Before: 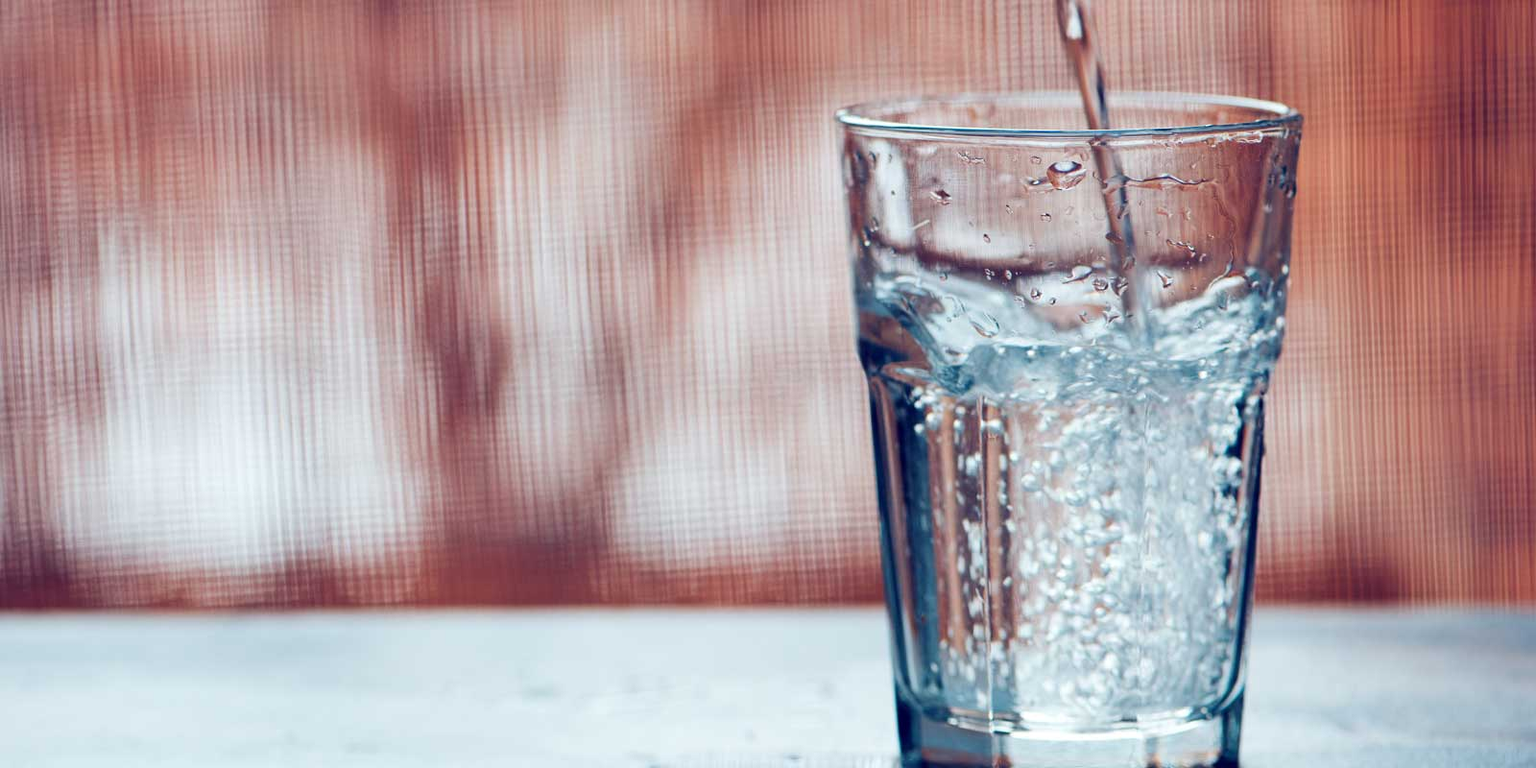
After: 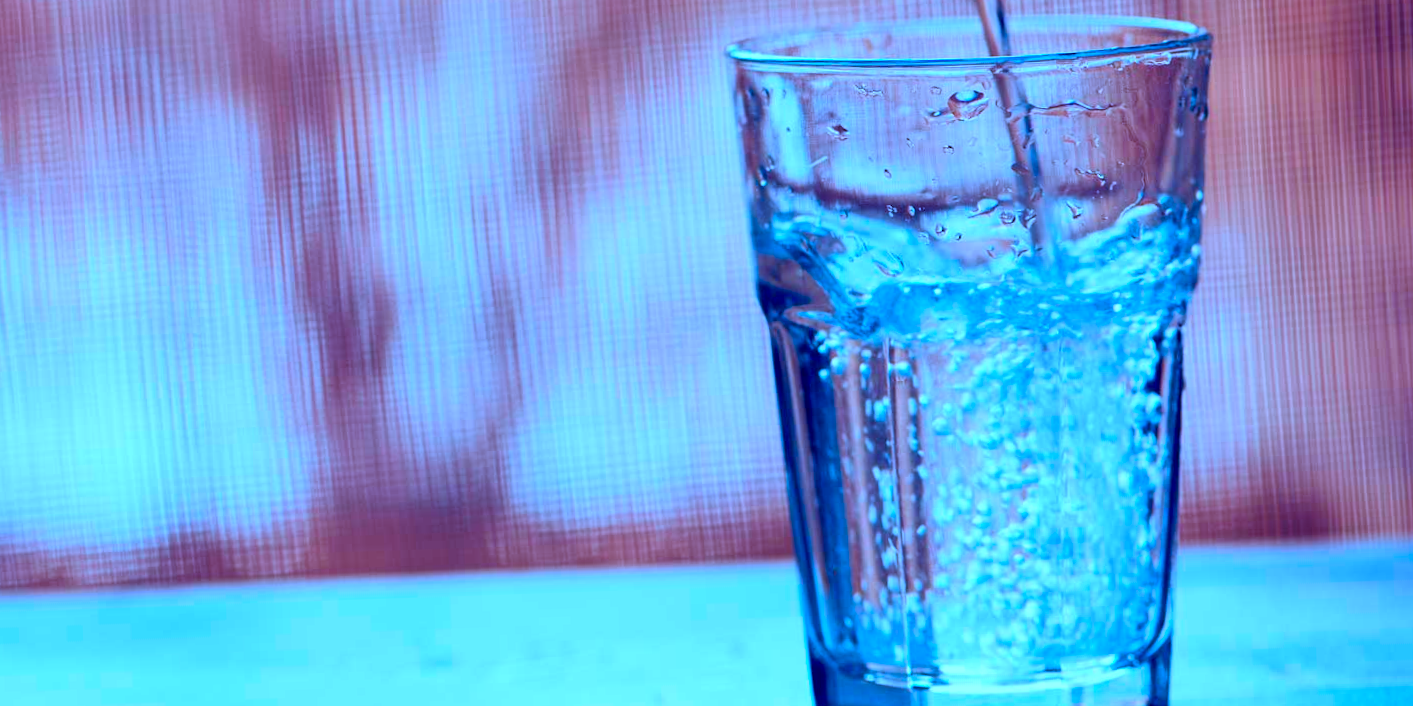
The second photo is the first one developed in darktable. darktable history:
crop and rotate: angle 1.96°, left 5.673%, top 5.673%
contrast brightness saturation: saturation 0.18
color calibration: illuminant as shot in camera, x 0.442, y 0.413, temperature 2903.13 K
